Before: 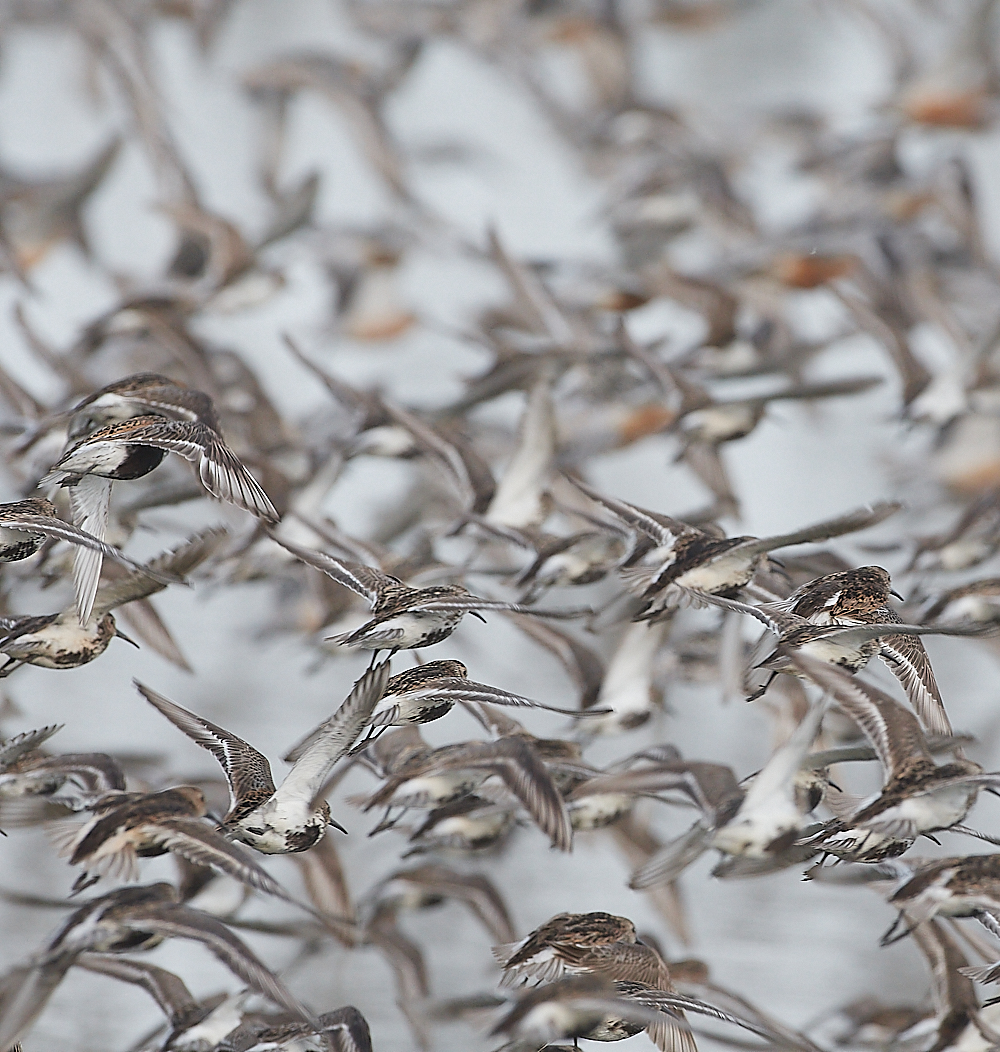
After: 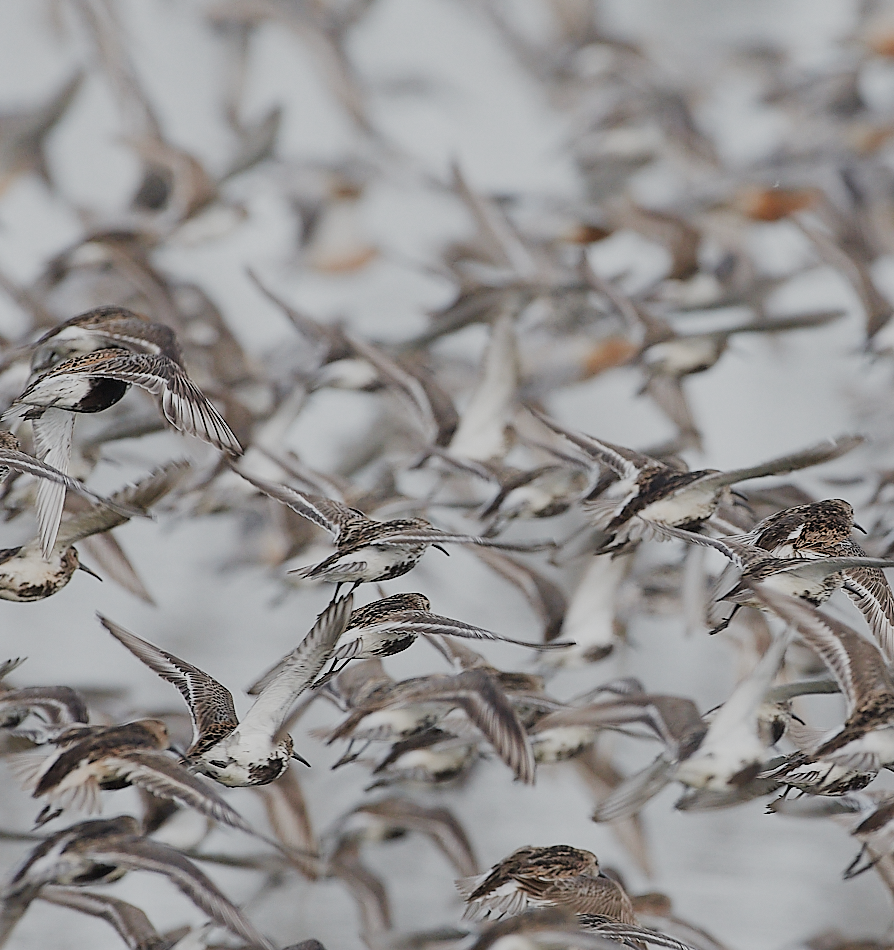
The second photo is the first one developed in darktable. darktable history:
crop: left 3.733%, top 6.431%, right 6.771%, bottom 3.244%
filmic rgb: black relative exposure -7.65 EV, white relative exposure 4.56 EV, hardness 3.61, add noise in highlights 0.001, preserve chrominance no, color science v3 (2019), use custom middle-gray values true, iterations of high-quality reconstruction 0, contrast in highlights soft
